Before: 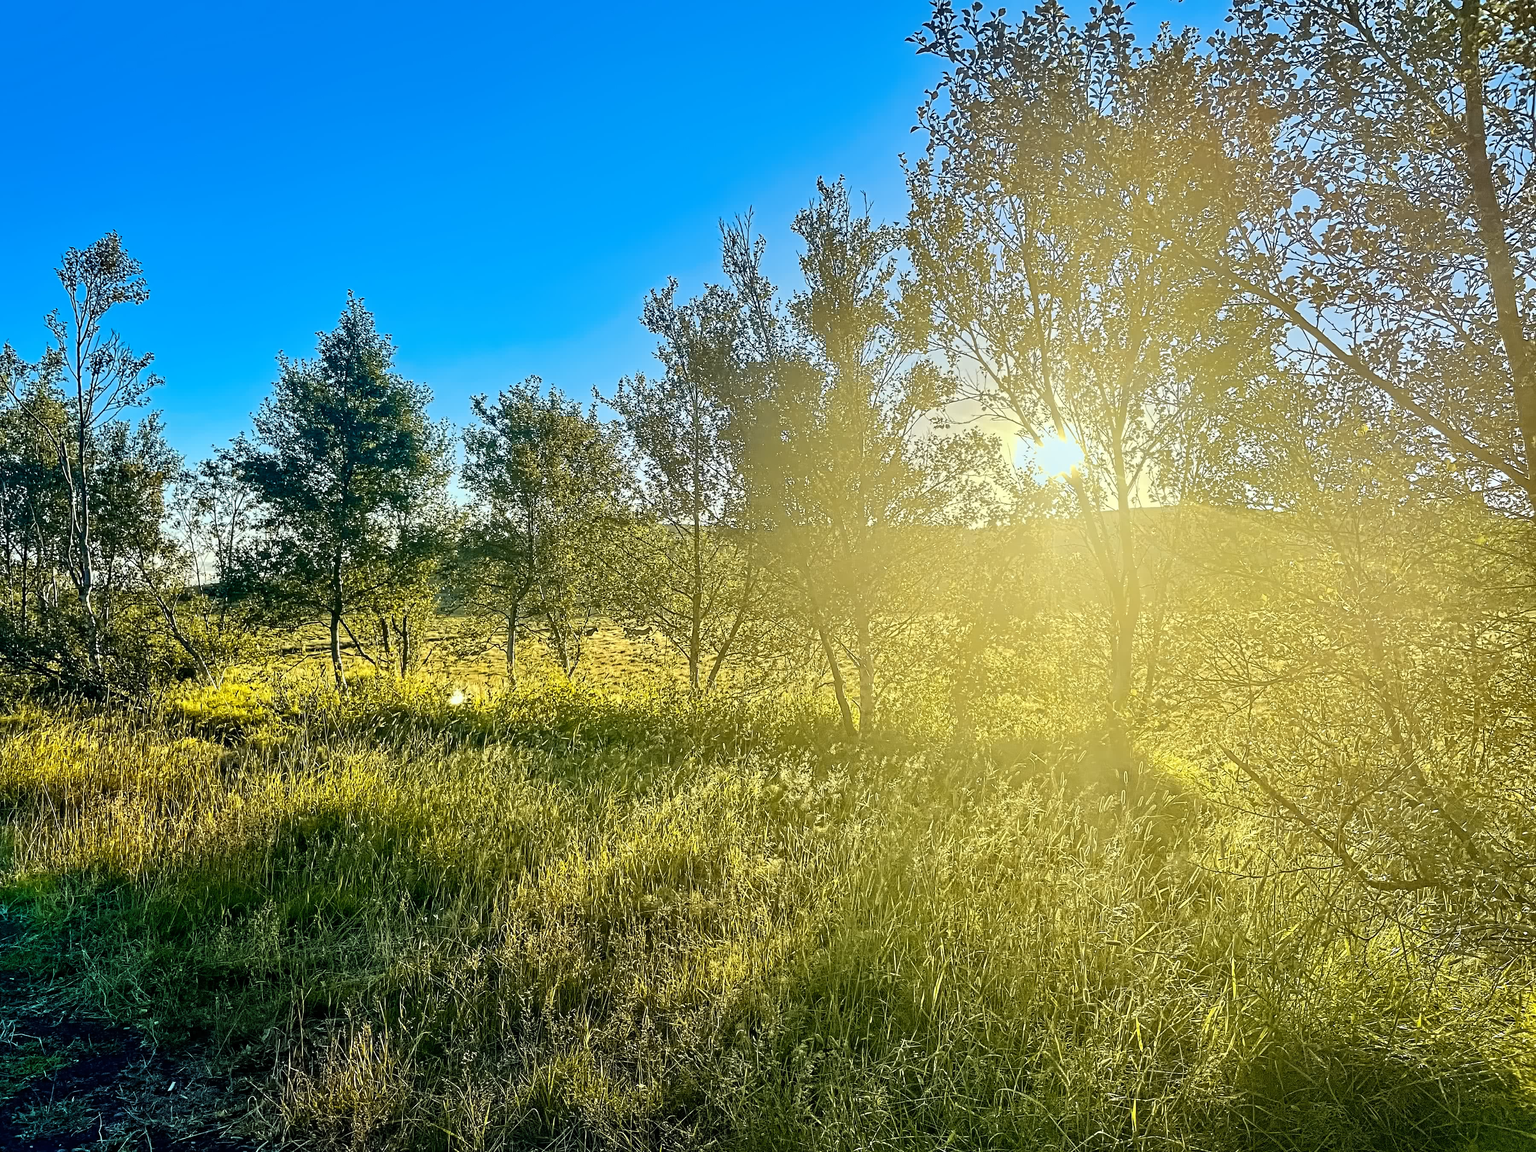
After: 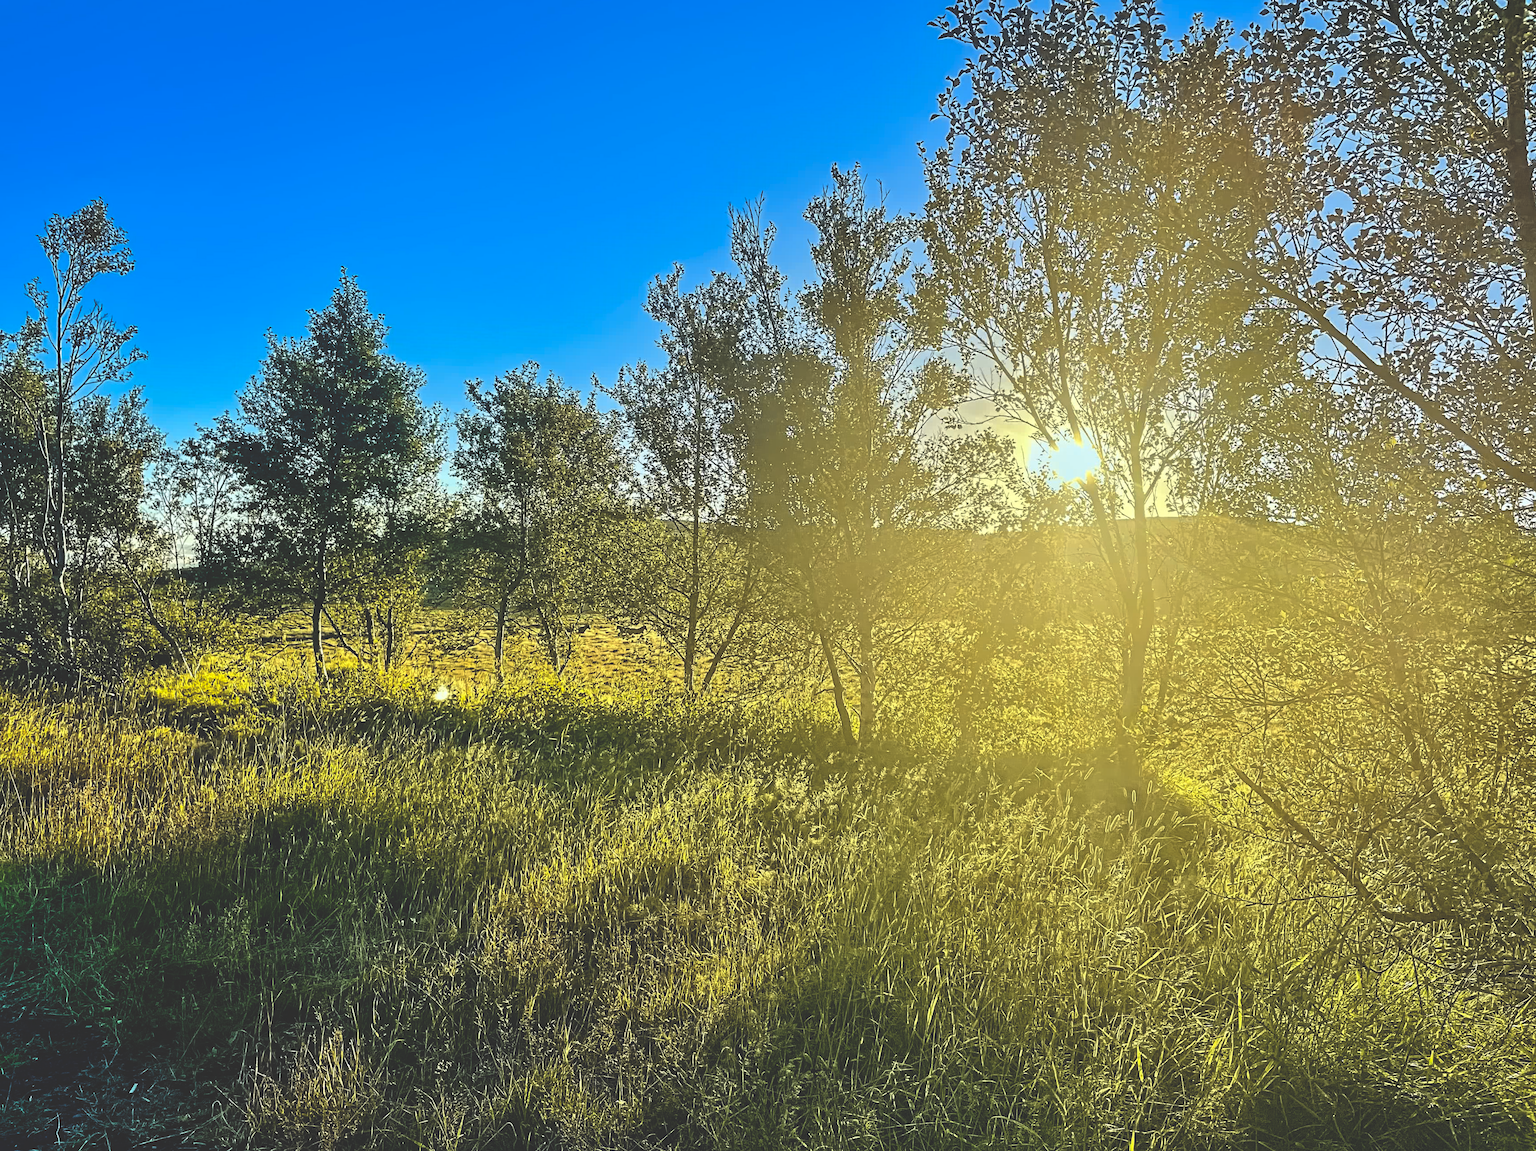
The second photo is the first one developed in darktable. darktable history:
rgb curve: curves: ch0 [(0, 0.186) (0.314, 0.284) (0.775, 0.708) (1, 1)], compensate middle gray true, preserve colors none
crop and rotate: angle -1.69°
